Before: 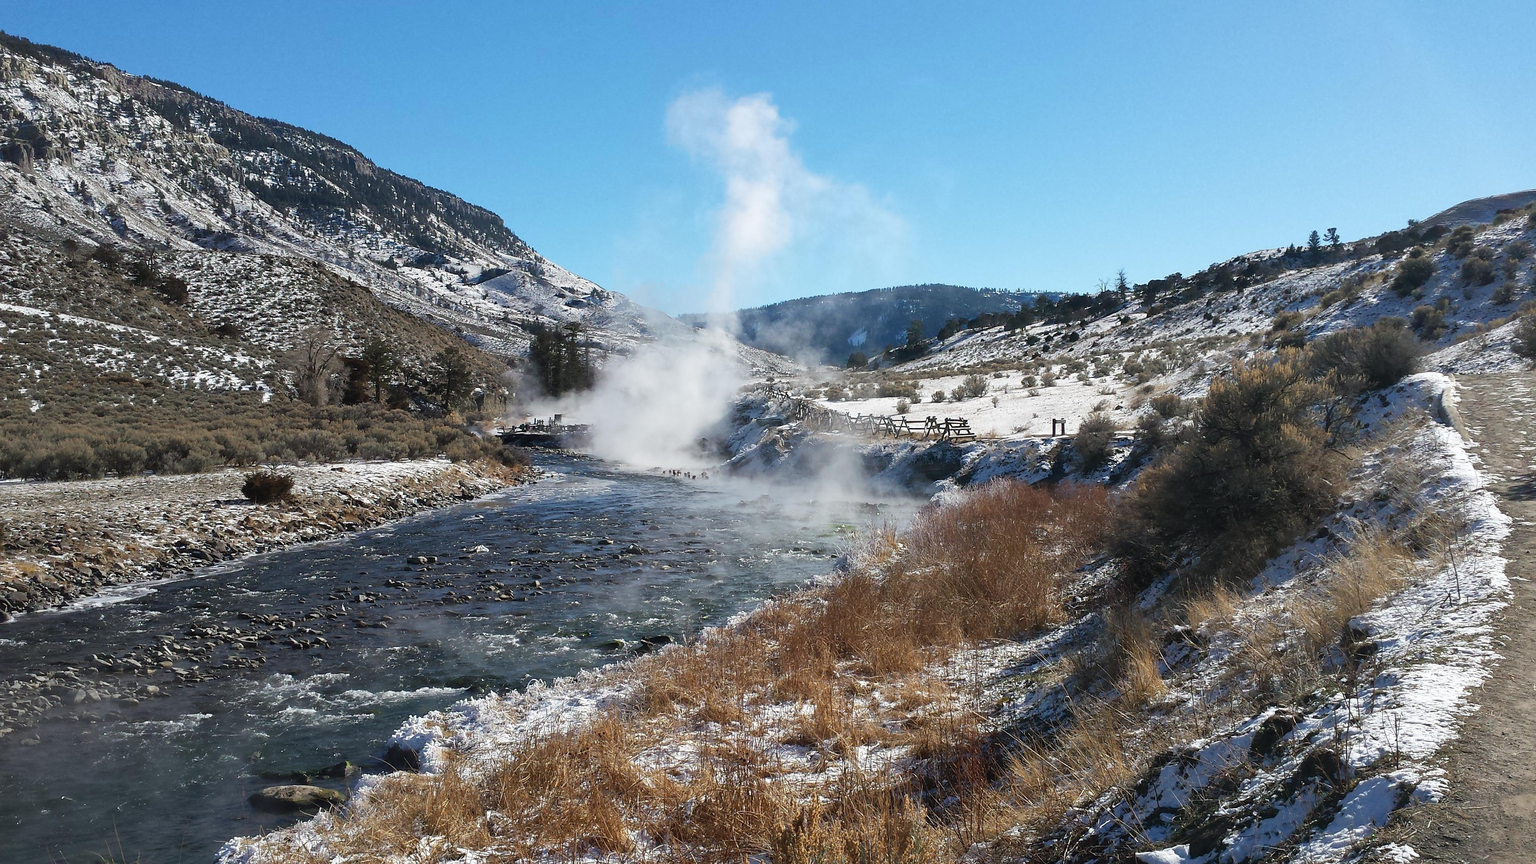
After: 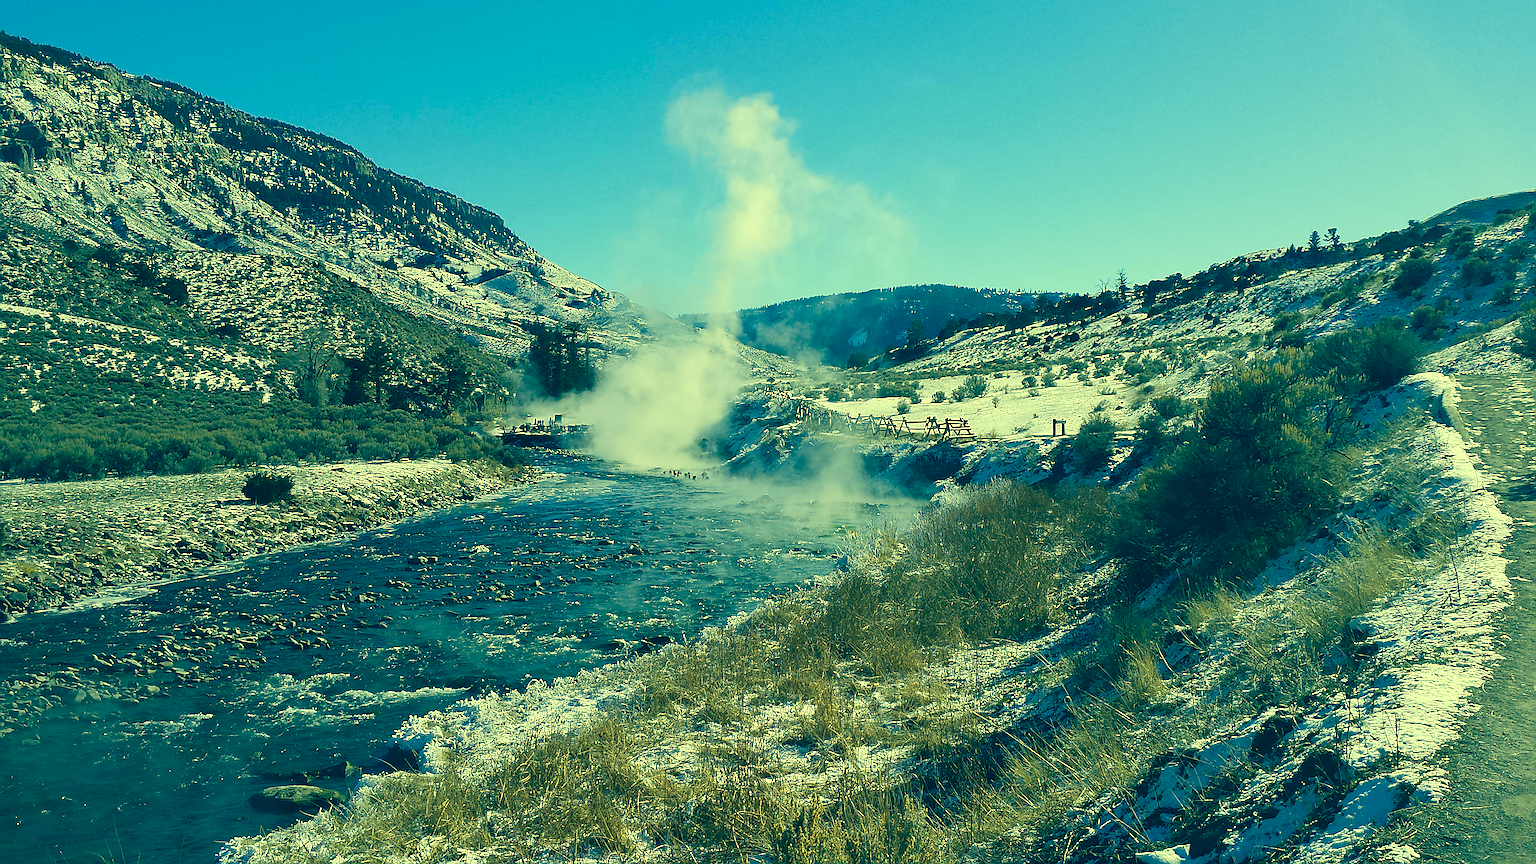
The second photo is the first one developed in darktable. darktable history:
color correction: highlights a* -15.68, highlights b* 39.61, shadows a* -39.98, shadows b* -25.84
sharpen: amount 0.999
